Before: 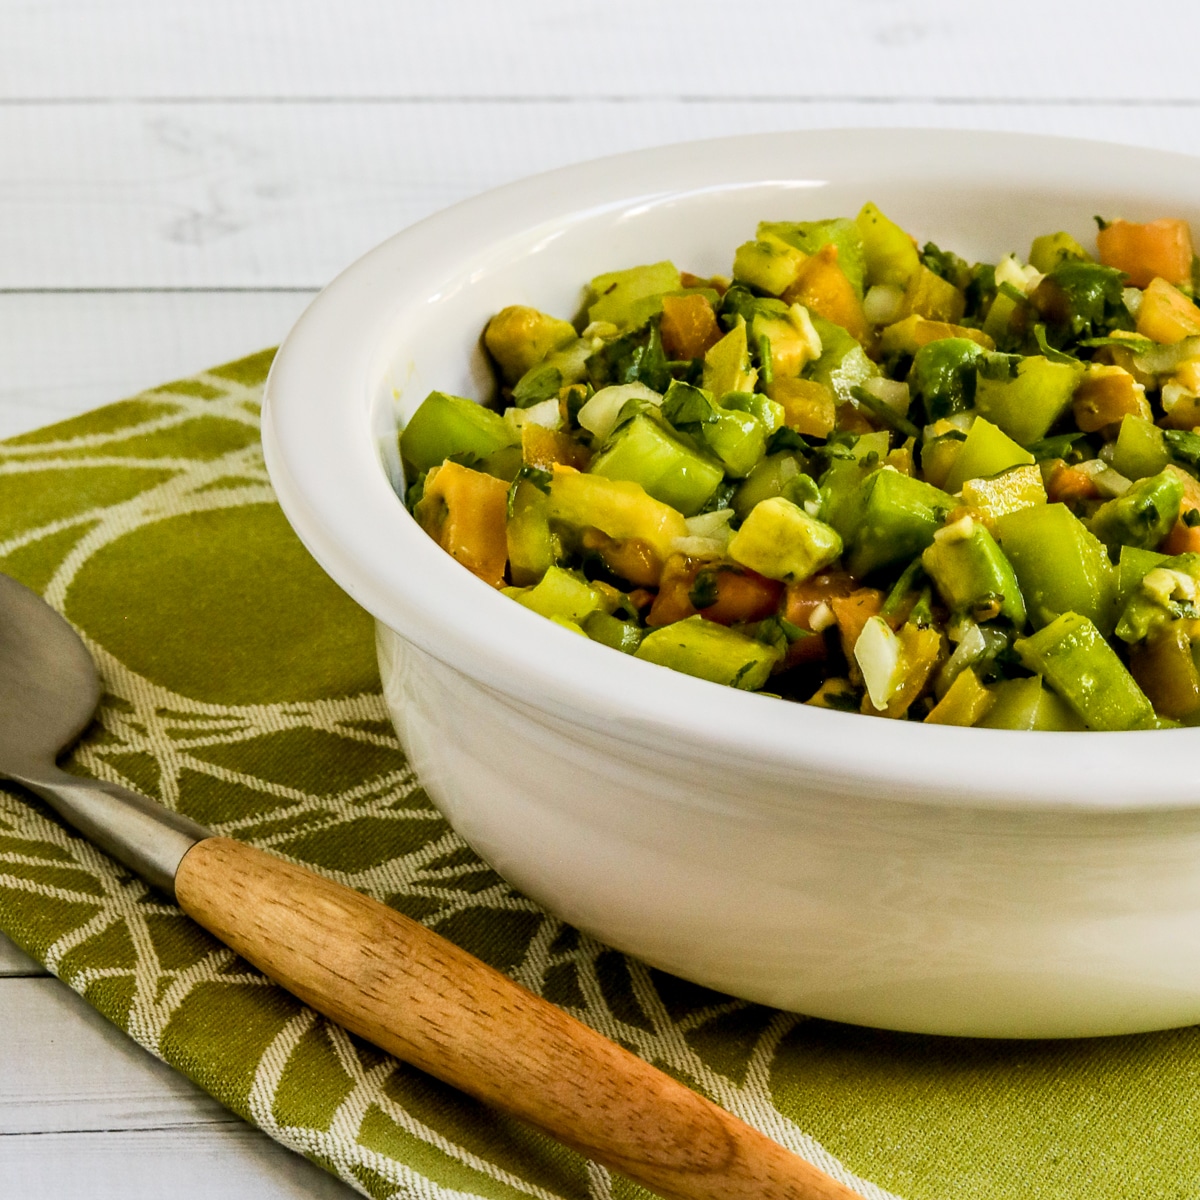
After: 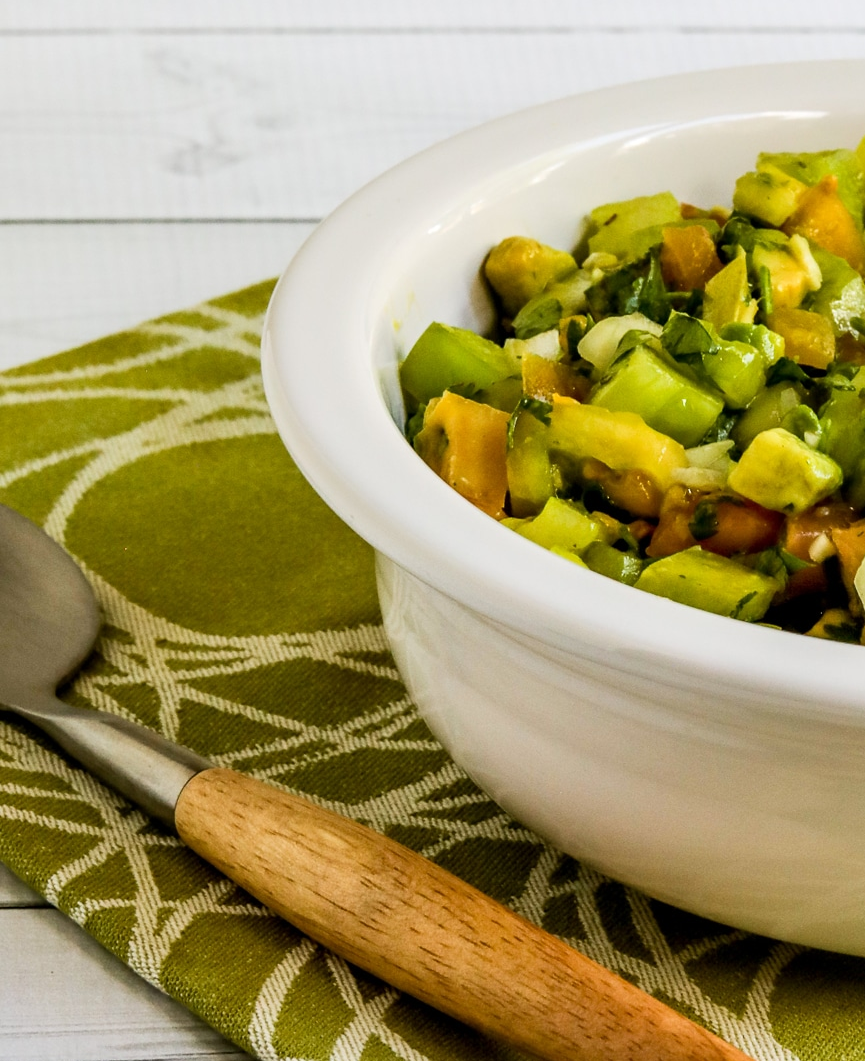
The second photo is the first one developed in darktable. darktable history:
crop: top 5.788%, right 27.844%, bottom 5.76%
